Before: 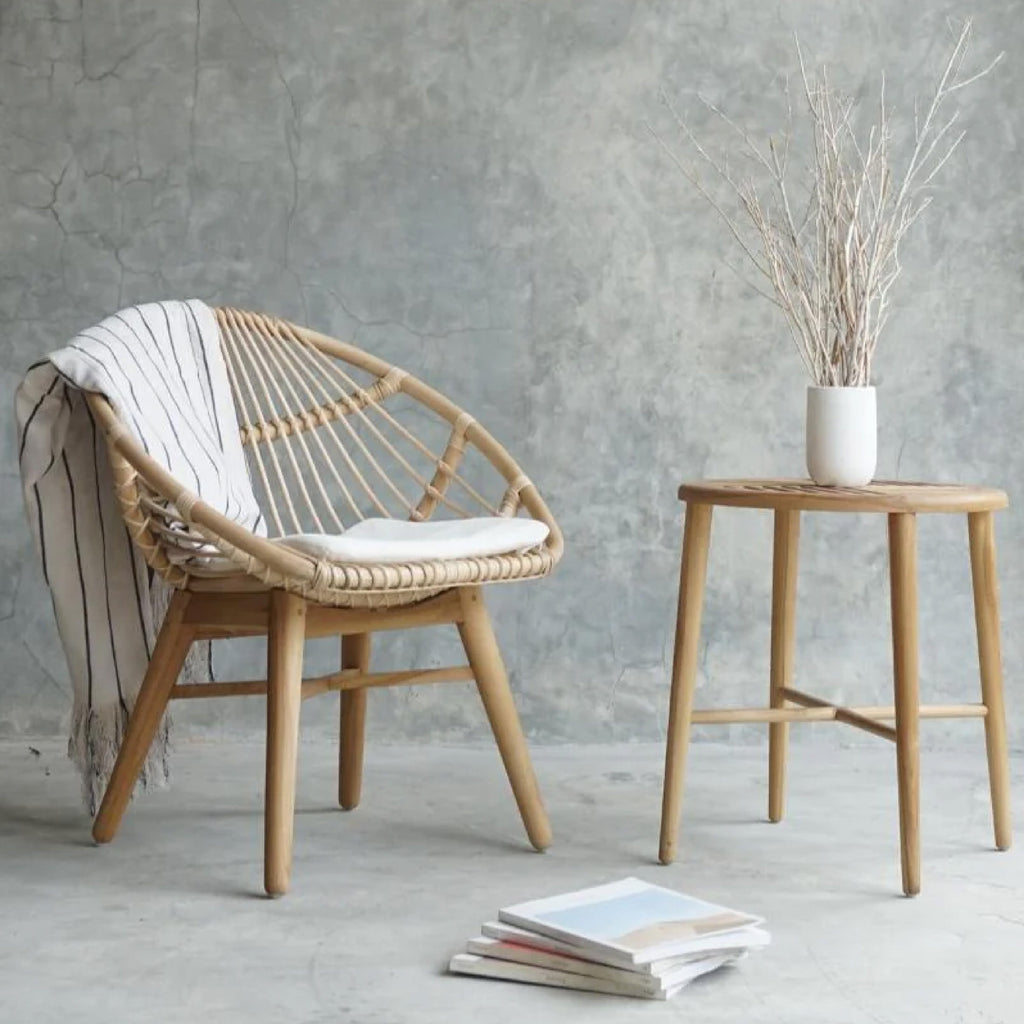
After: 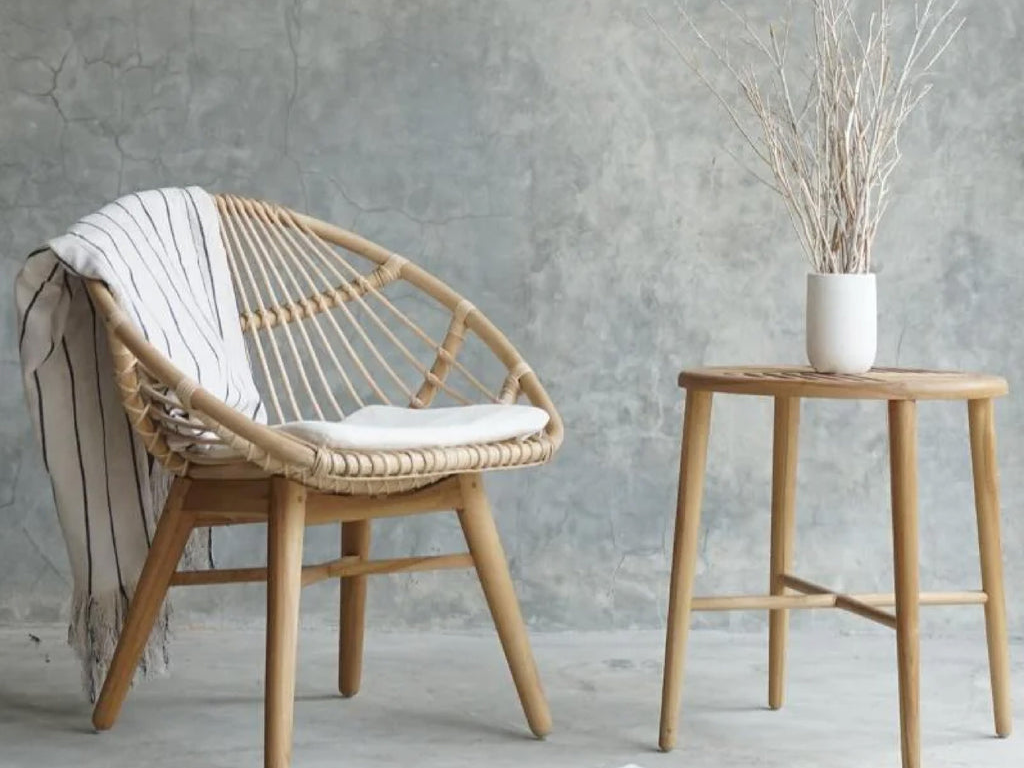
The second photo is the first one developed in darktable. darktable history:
crop: top 11.038%, bottom 13.962%
